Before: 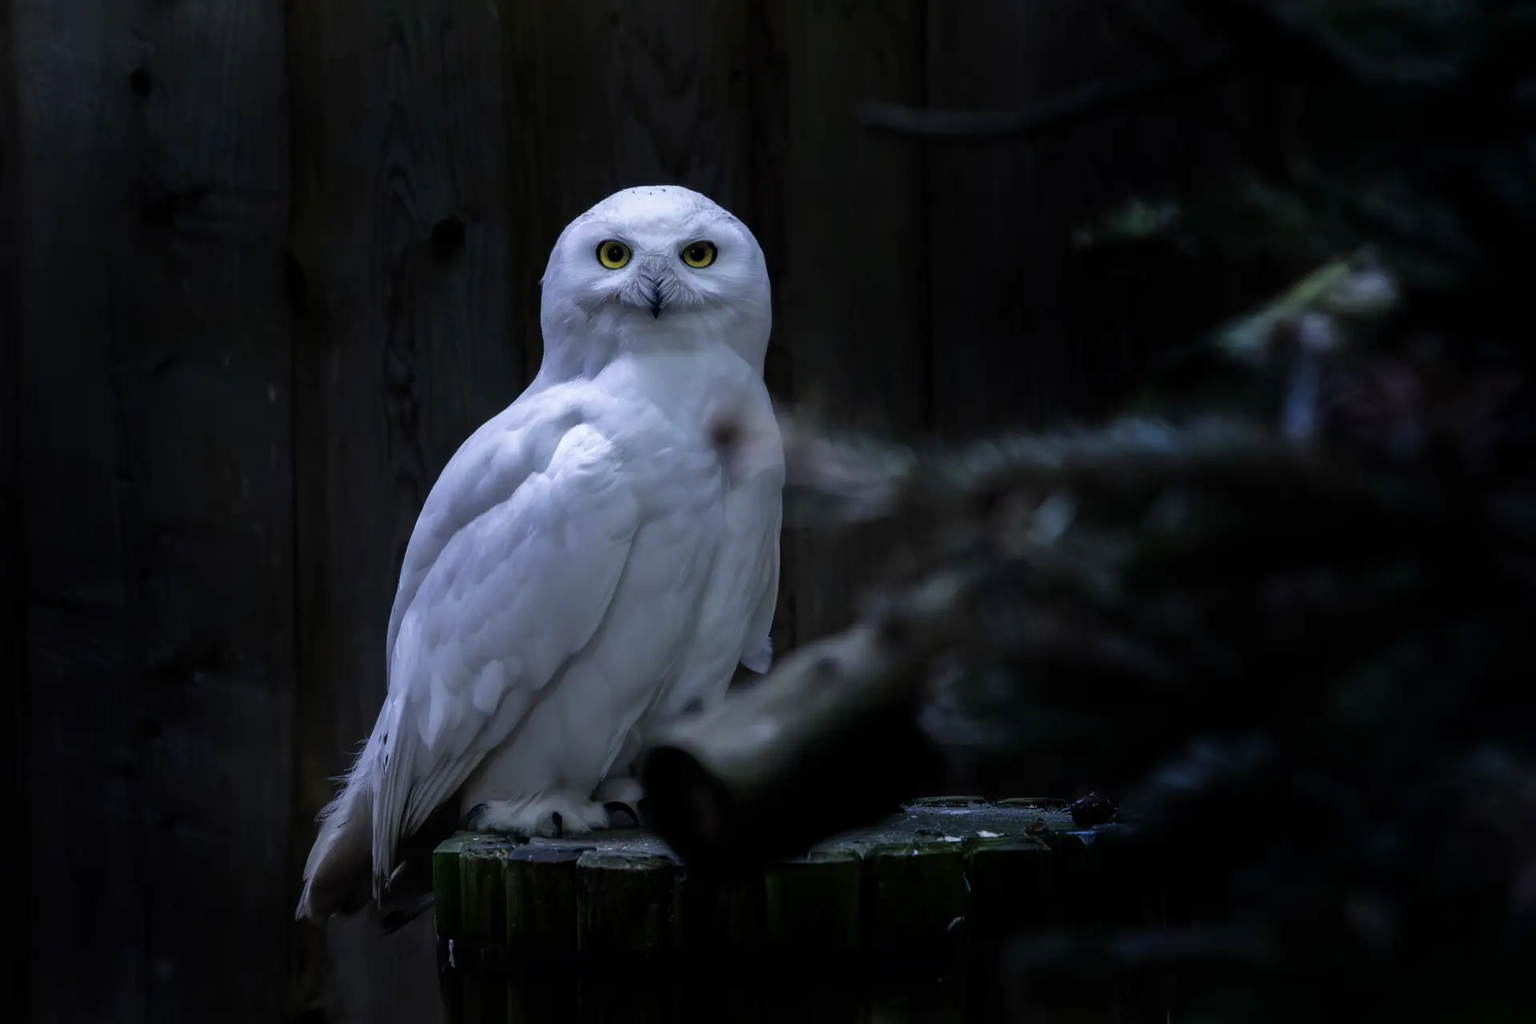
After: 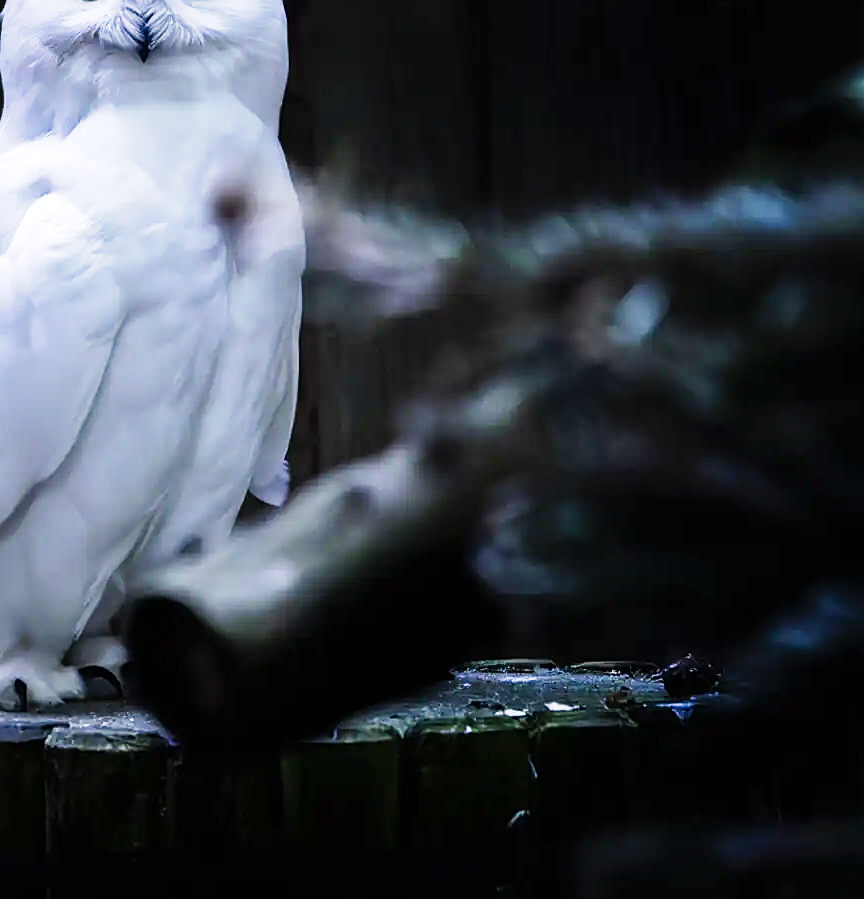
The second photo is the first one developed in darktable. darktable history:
crop: left 35.233%, top 26.273%, right 19.734%, bottom 3.435%
exposure: black level correction 0, exposure 0.3 EV, compensate exposure bias true, compensate highlight preservation false
sharpen: on, module defaults
tone curve: curves: ch0 [(0, 0) (0.003, 0.003) (0.011, 0.012) (0.025, 0.027) (0.044, 0.048) (0.069, 0.074) (0.1, 0.117) (0.136, 0.177) (0.177, 0.246) (0.224, 0.324) (0.277, 0.422) (0.335, 0.531) (0.399, 0.633) (0.468, 0.733) (0.543, 0.824) (0.623, 0.895) (0.709, 0.938) (0.801, 0.961) (0.898, 0.98) (1, 1)], preserve colors none
